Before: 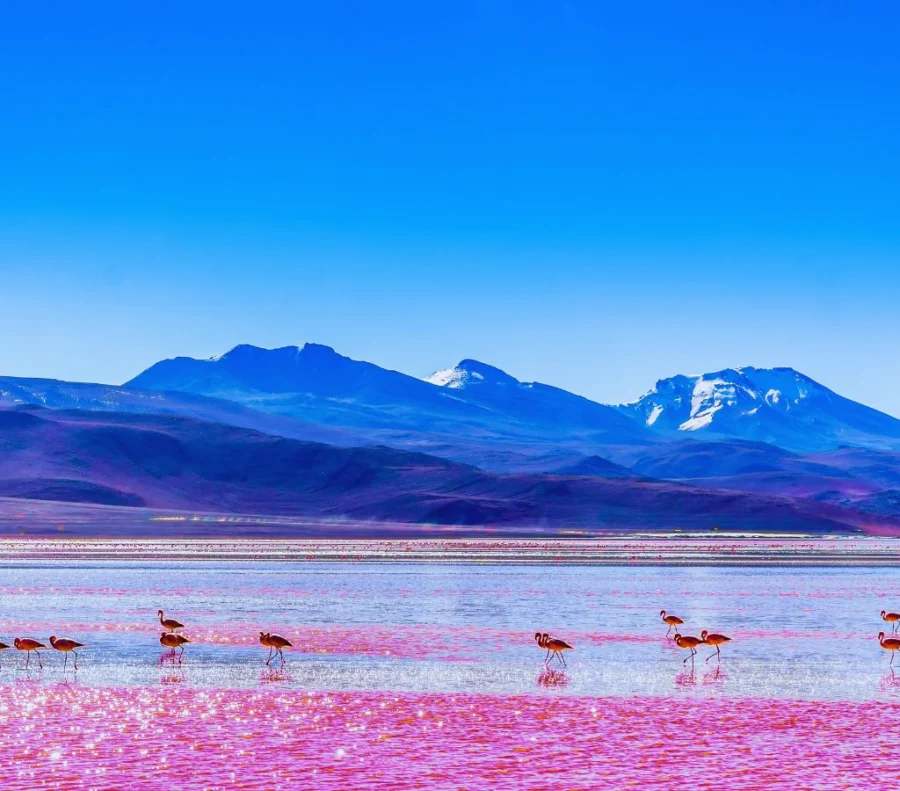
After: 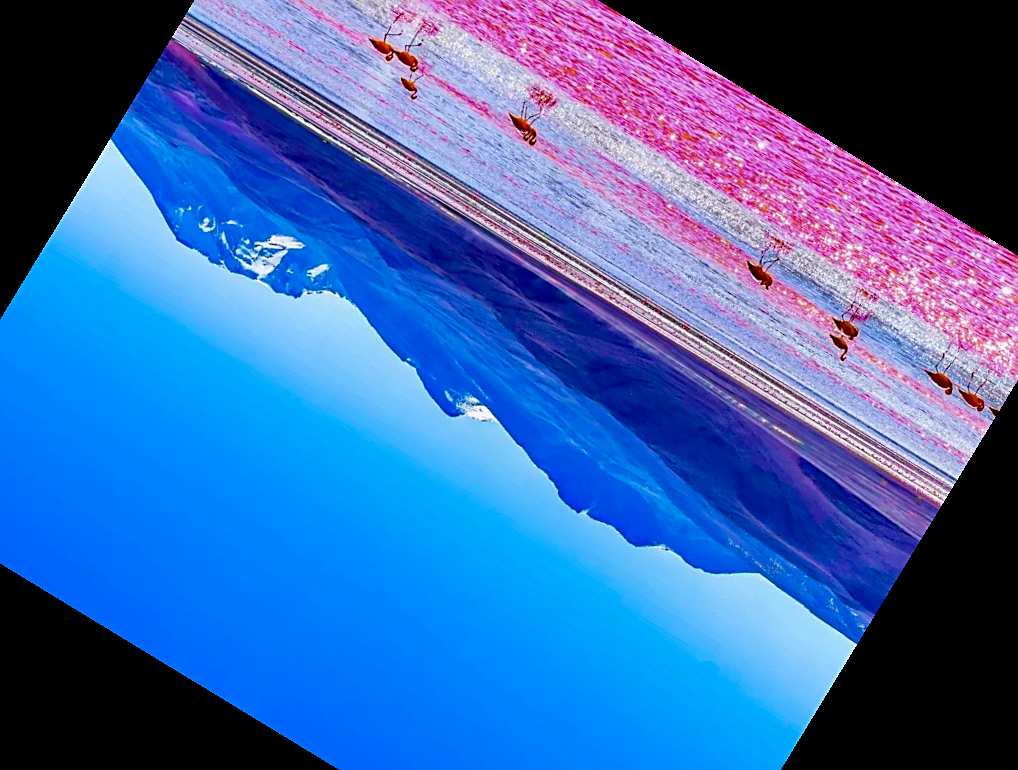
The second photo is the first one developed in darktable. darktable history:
crop and rotate: angle 148.68°, left 9.111%, top 15.603%, right 4.588%, bottom 17.041%
sharpen: on, module defaults
haze removal: strength 0.5, distance 0.43, compatibility mode true, adaptive false
